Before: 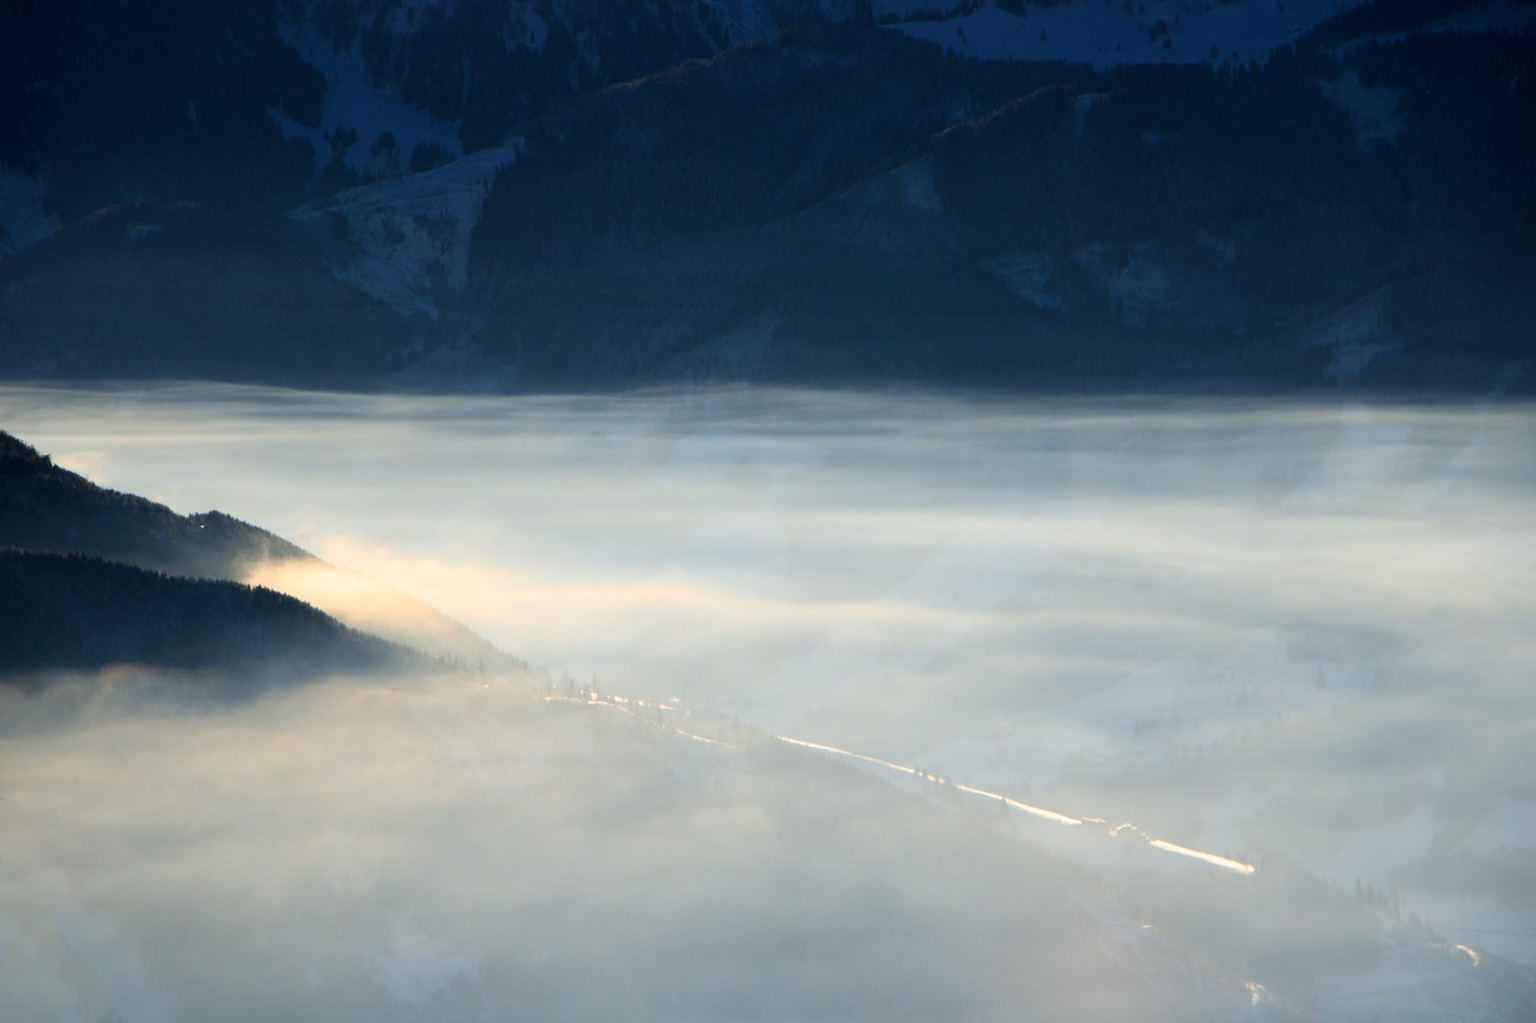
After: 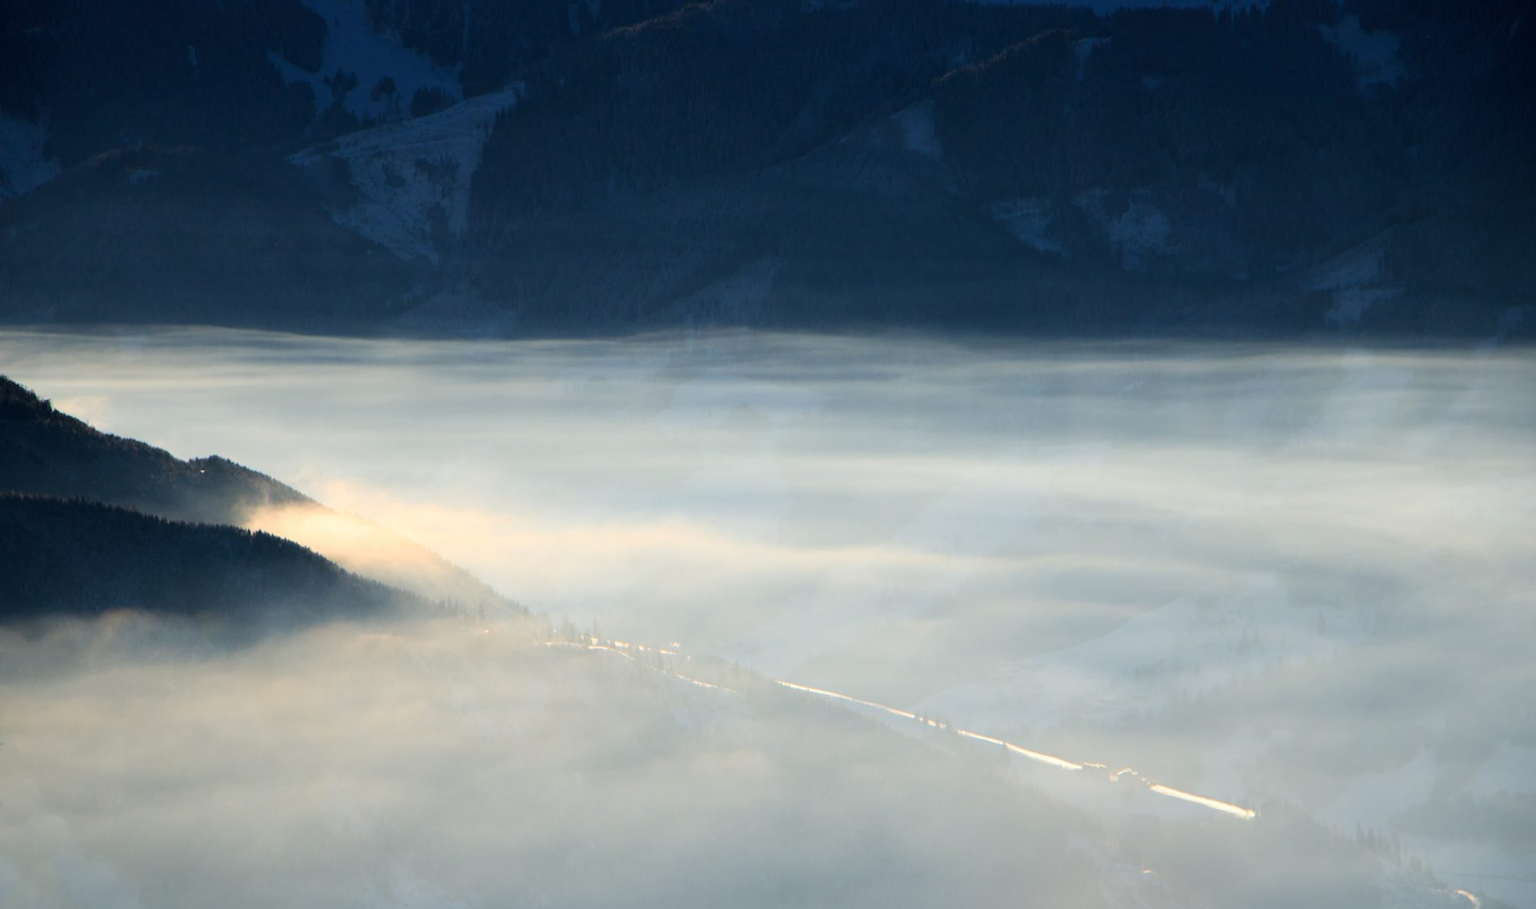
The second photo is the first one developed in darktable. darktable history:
crop and rotate: top 5.495%, bottom 5.613%
